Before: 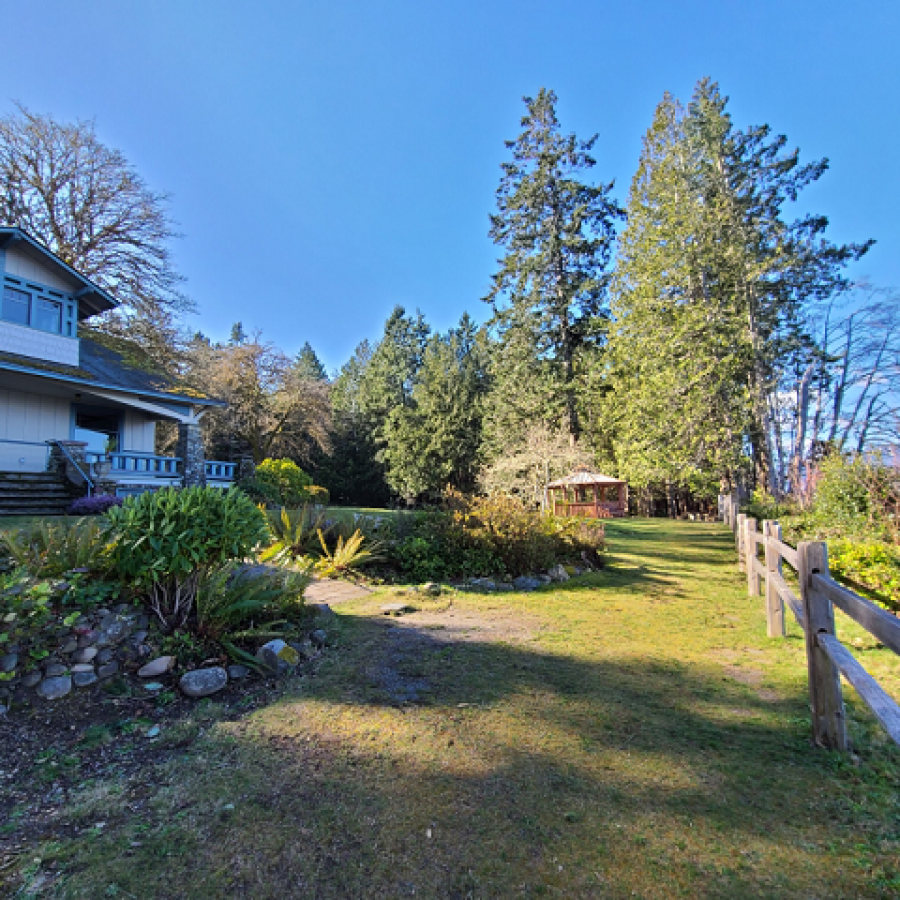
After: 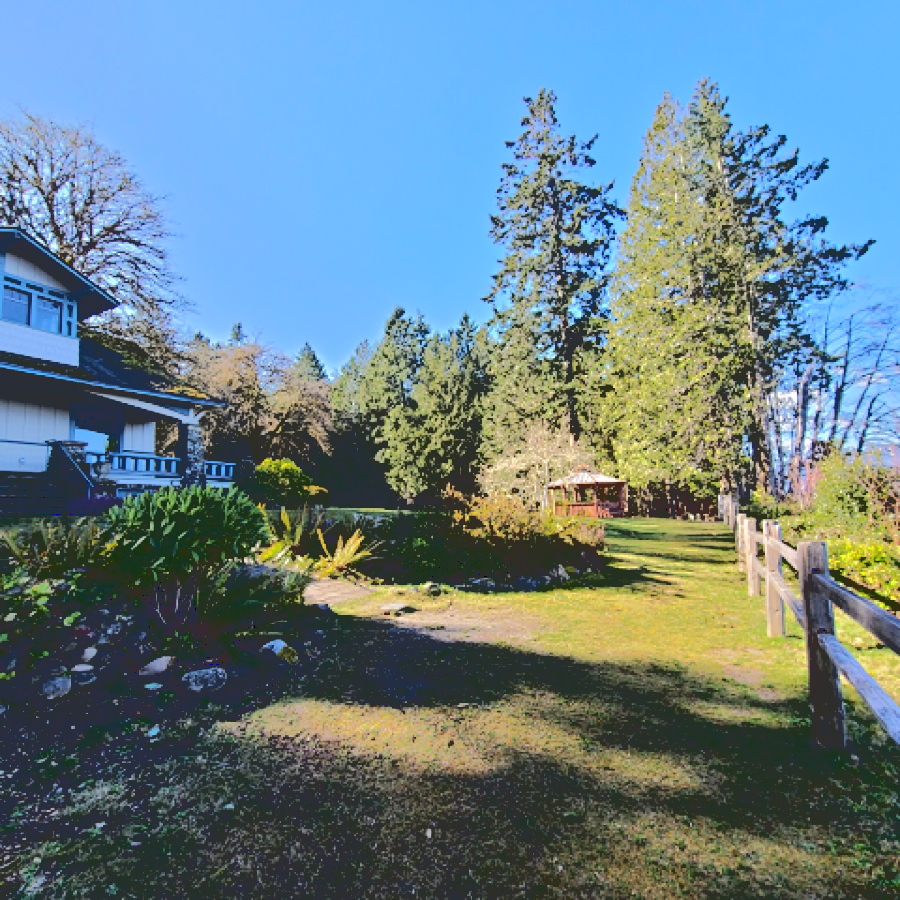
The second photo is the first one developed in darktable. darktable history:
base curve: curves: ch0 [(0.065, 0.026) (0.236, 0.358) (0.53, 0.546) (0.777, 0.841) (0.924, 0.992)]
